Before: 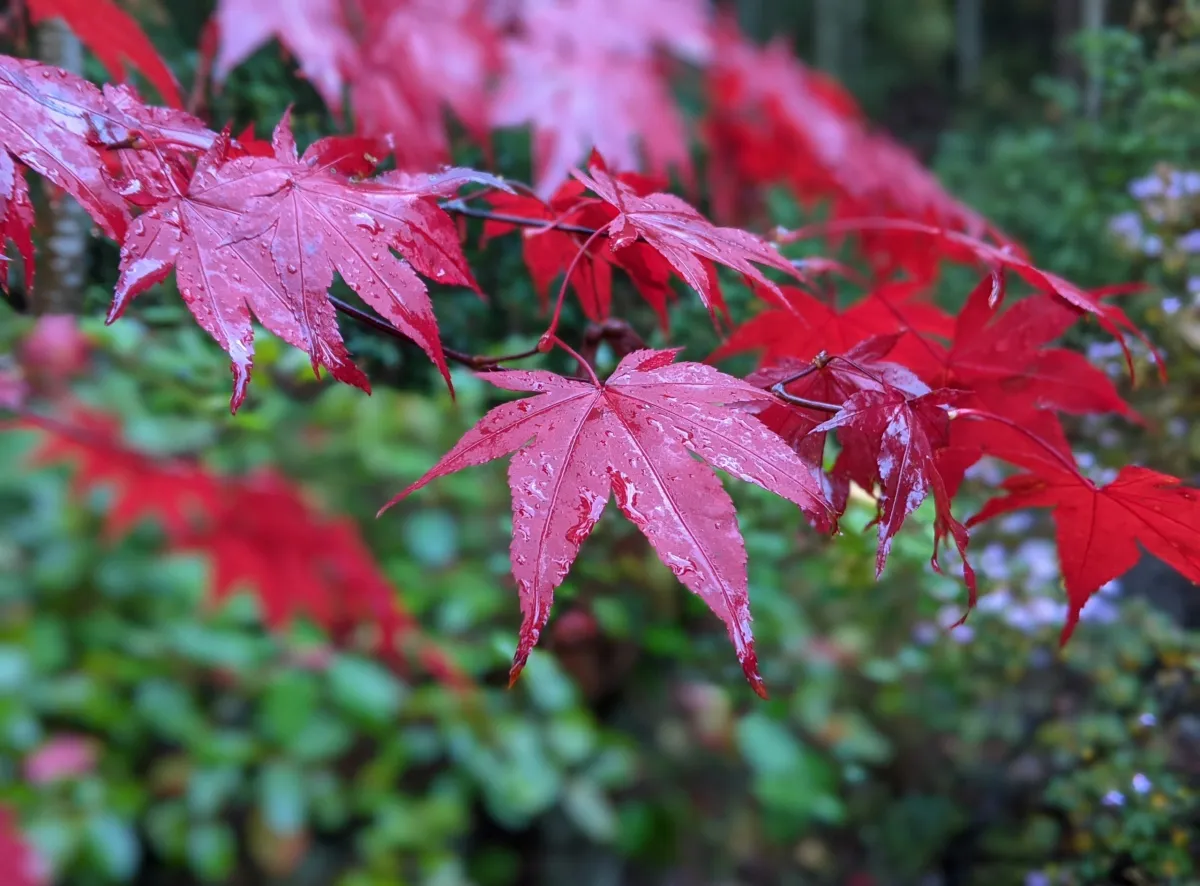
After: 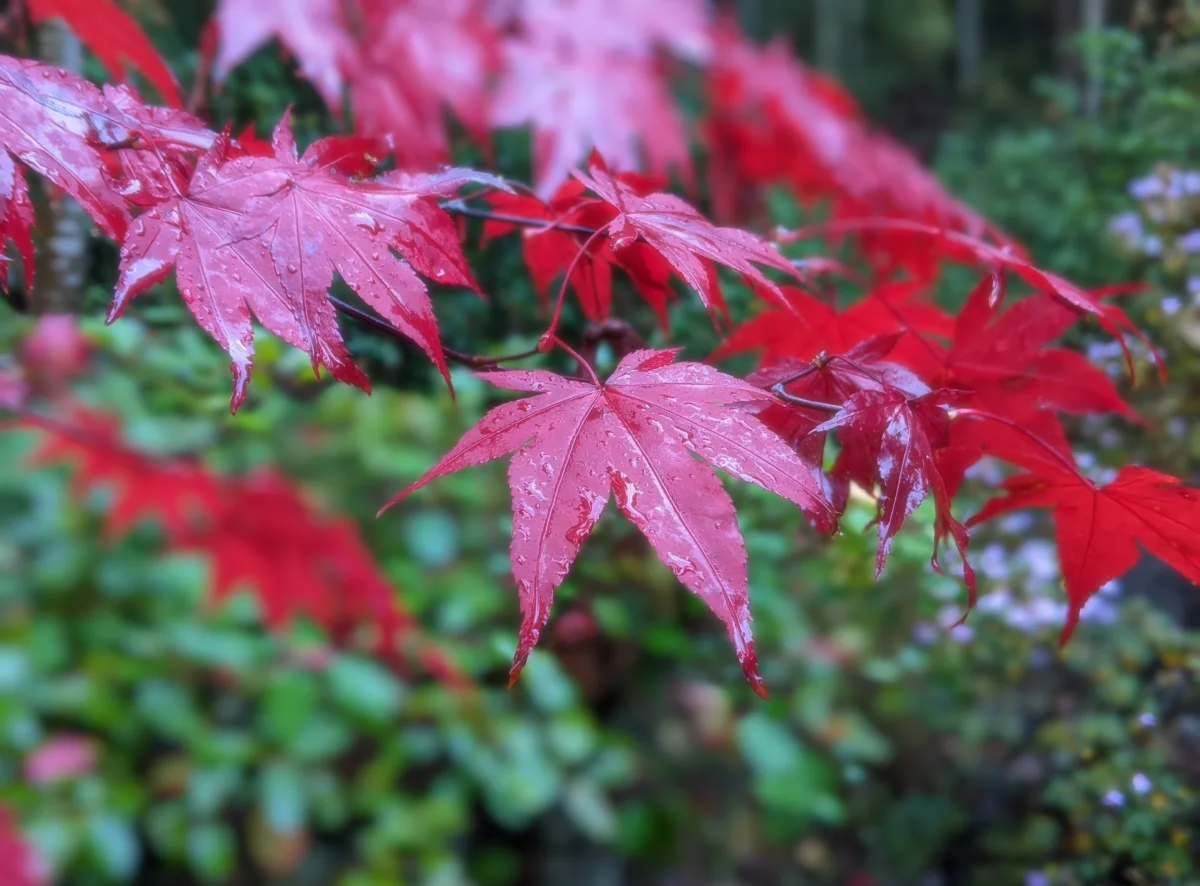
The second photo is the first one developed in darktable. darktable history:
soften: size 19.52%, mix 20.32%
tone equalizer: -8 EV -0.55 EV
